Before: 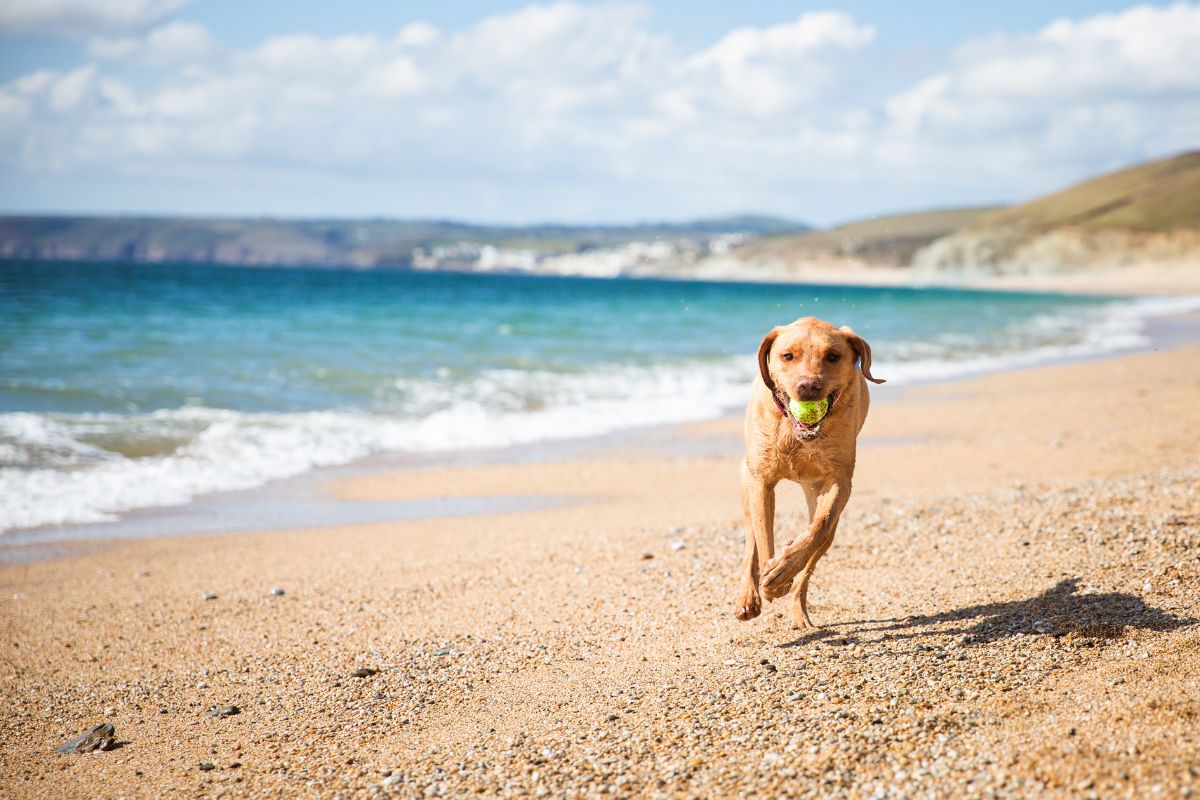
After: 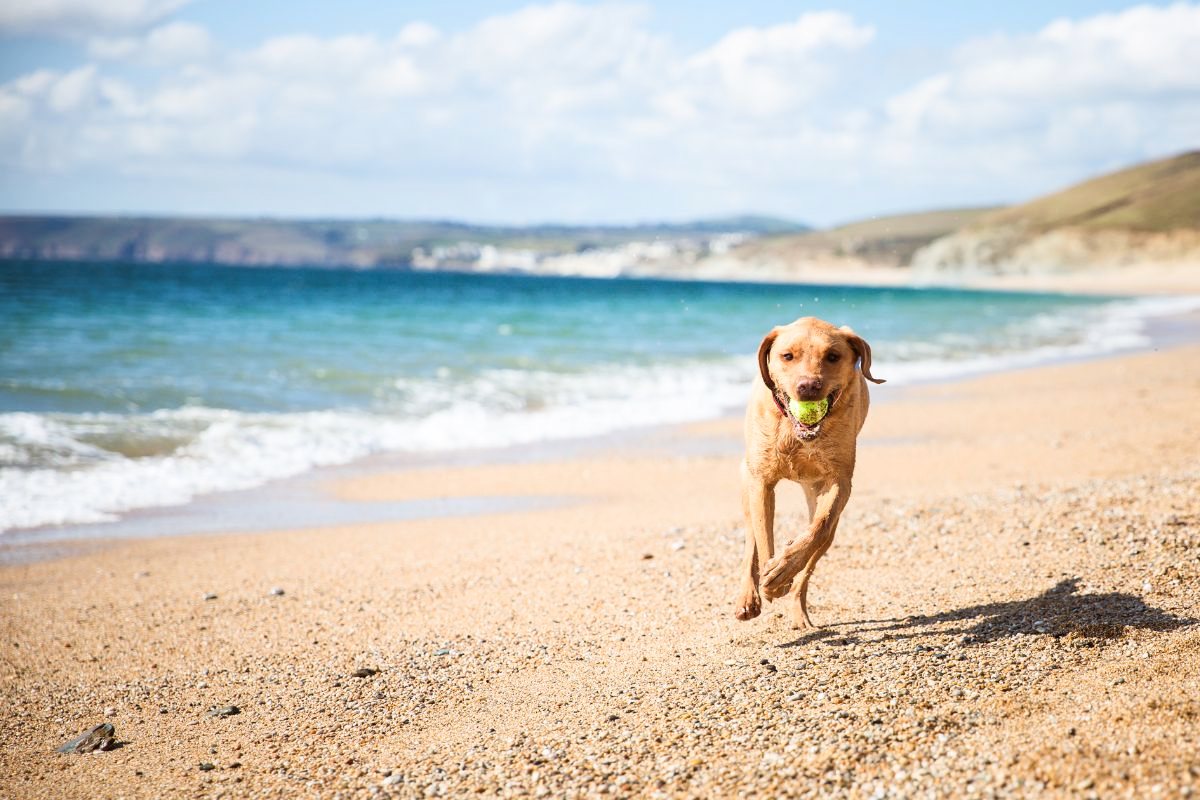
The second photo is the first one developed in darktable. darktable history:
shadows and highlights: shadows 0.33, highlights 38.66
